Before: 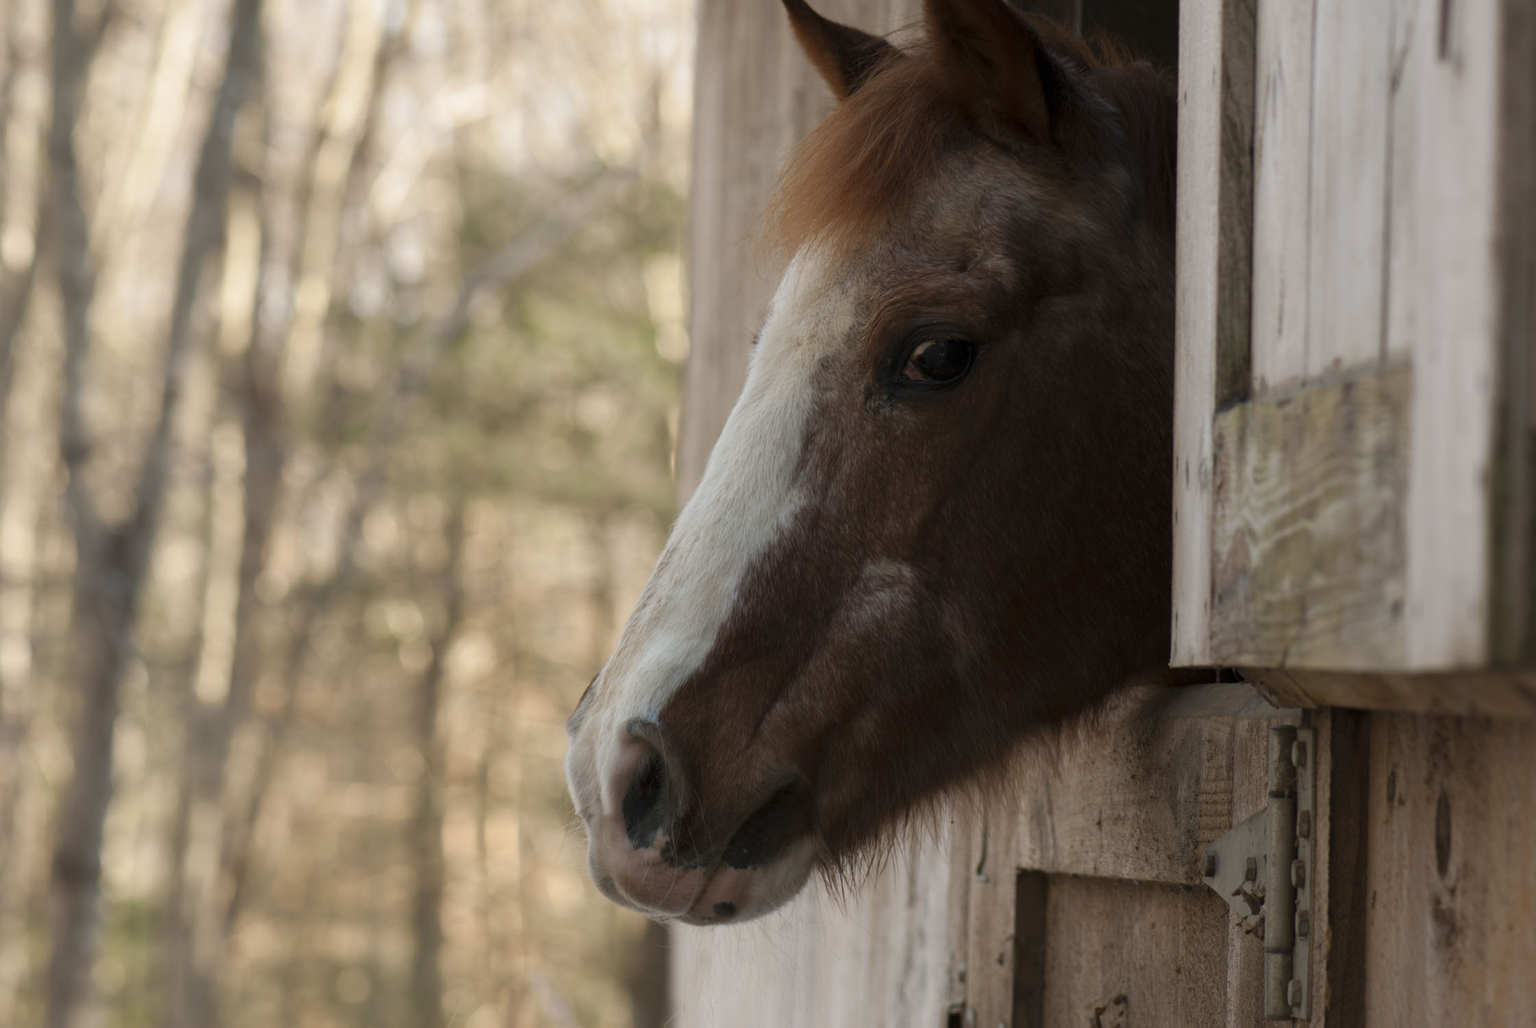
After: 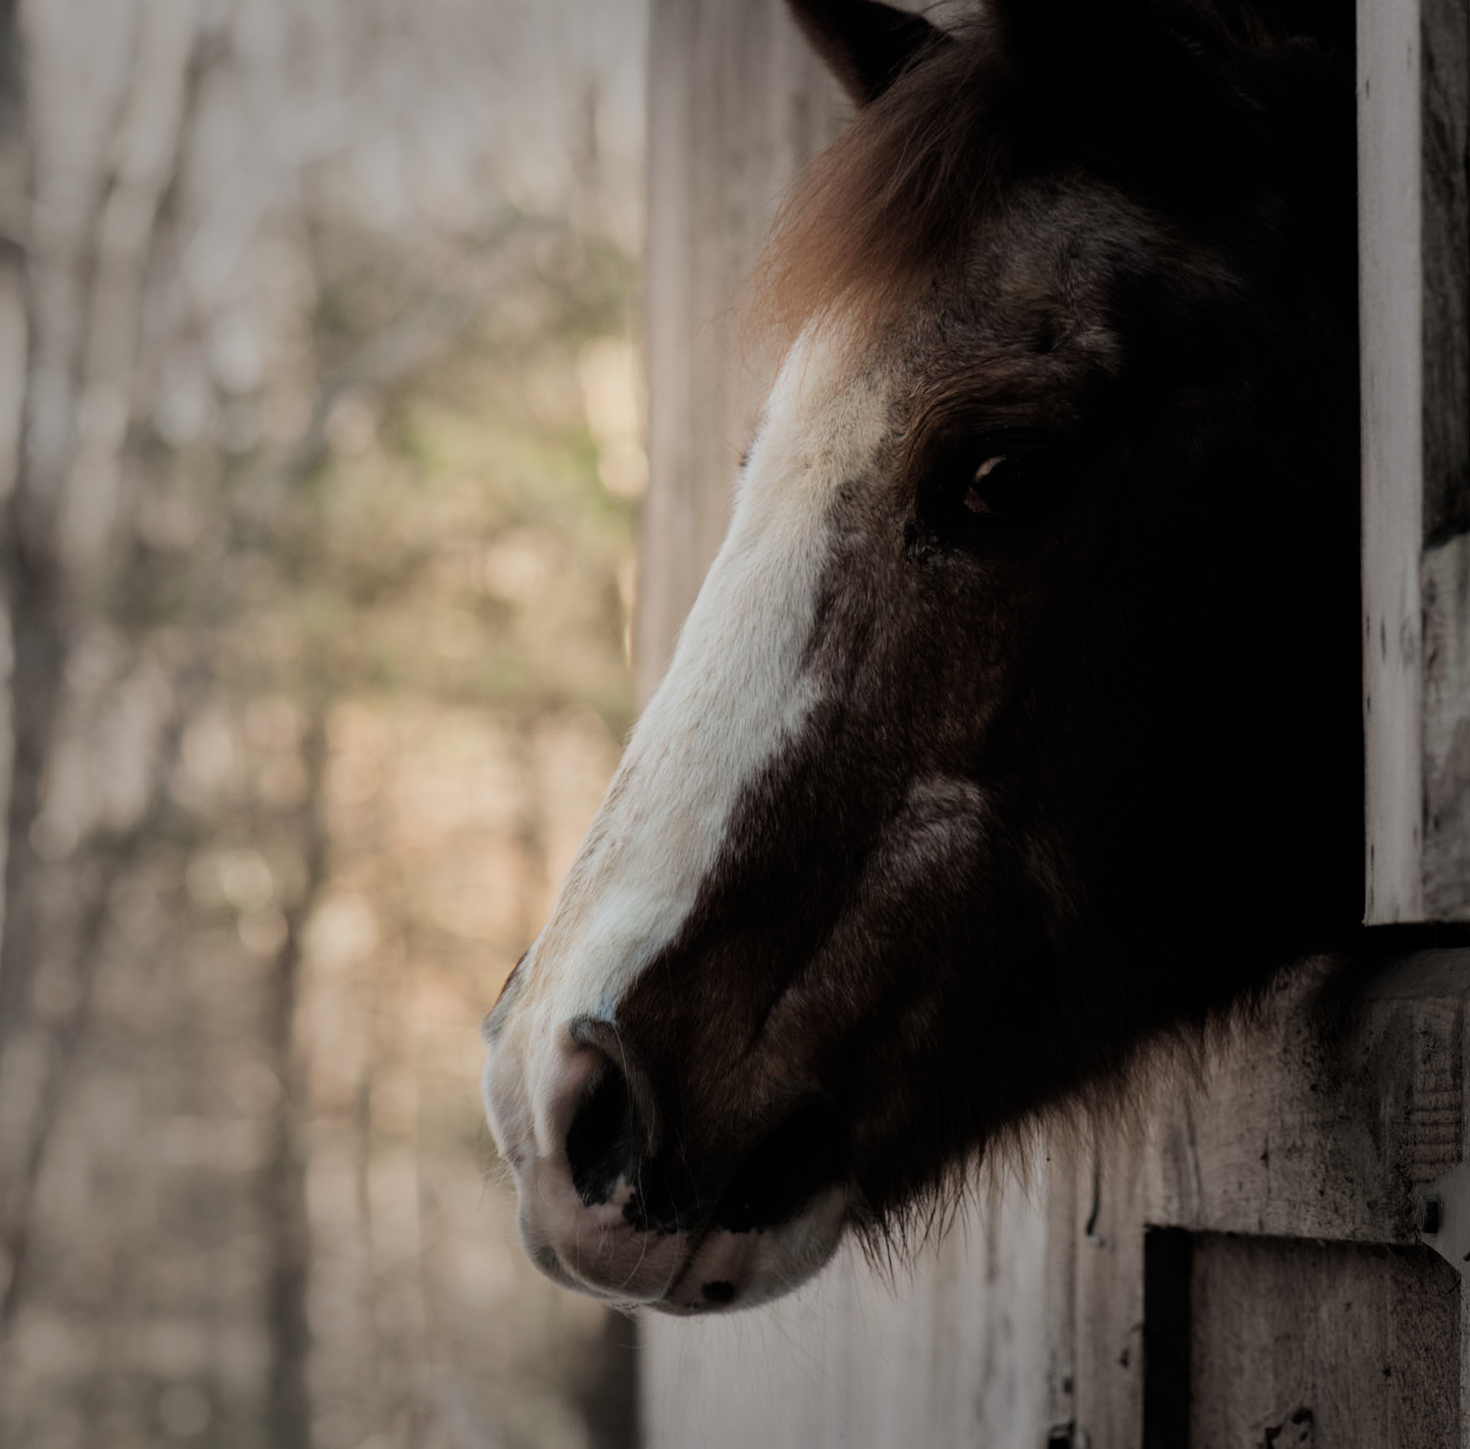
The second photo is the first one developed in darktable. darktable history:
rotate and perspective: rotation -1.32°, lens shift (horizontal) -0.031, crop left 0.015, crop right 0.985, crop top 0.047, crop bottom 0.982
filmic rgb: black relative exposure -5 EV, hardness 2.88, contrast 1.4, highlights saturation mix -30%
exposure: black level correction -0.008, exposure 0.067 EV, compensate highlight preservation false
vignetting: fall-off start 48.41%, automatic ratio true, width/height ratio 1.29, unbound false
crop and rotate: left 14.436%, right 18.898%
